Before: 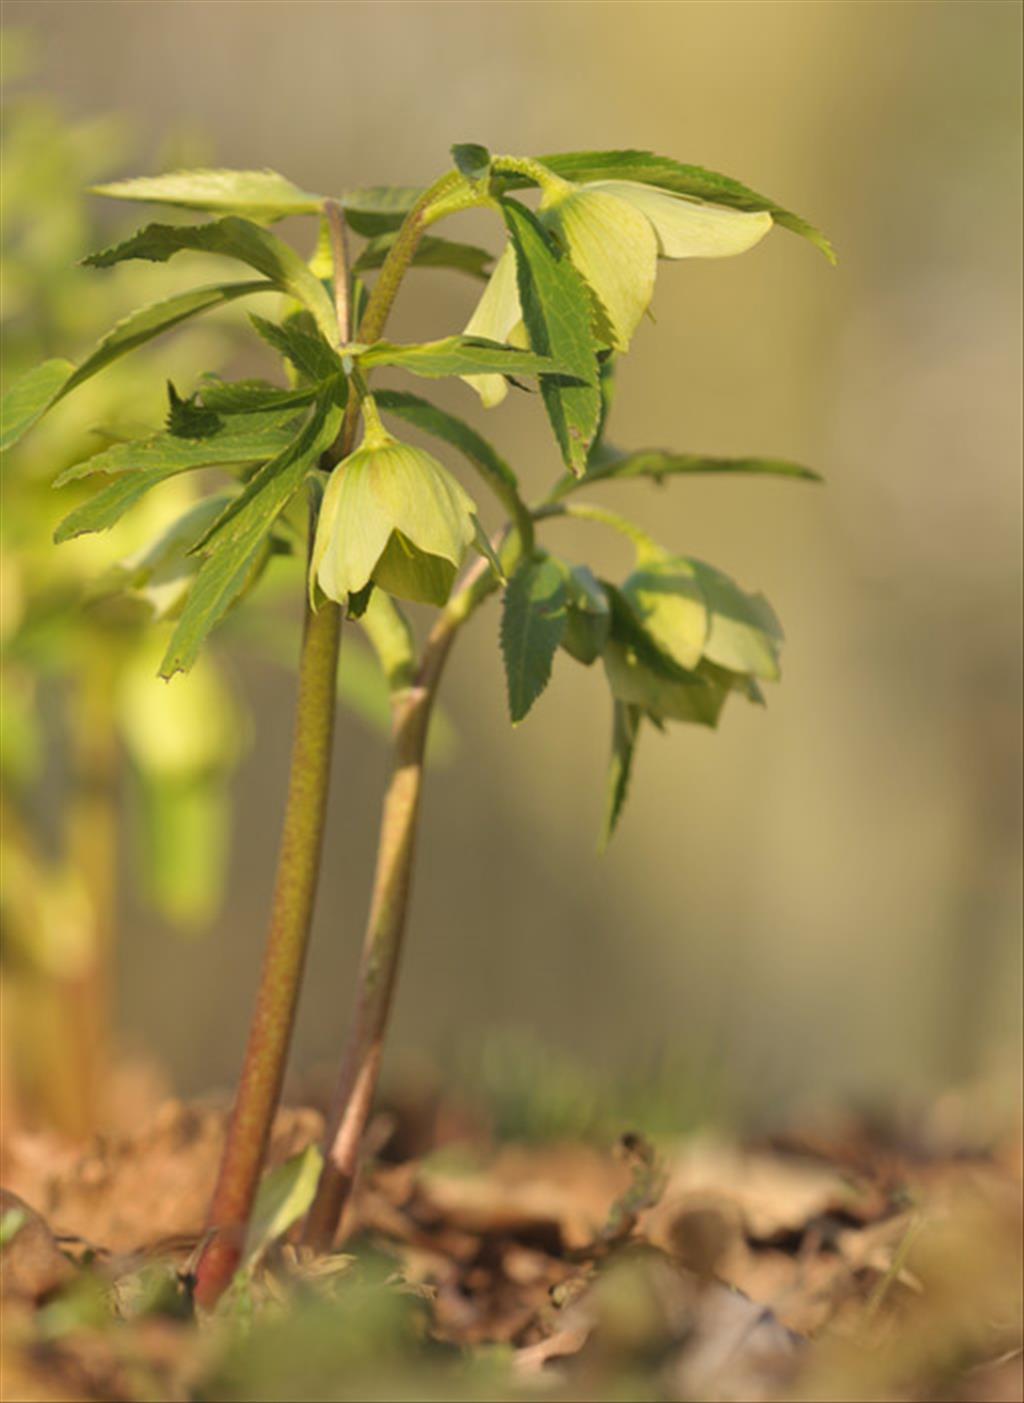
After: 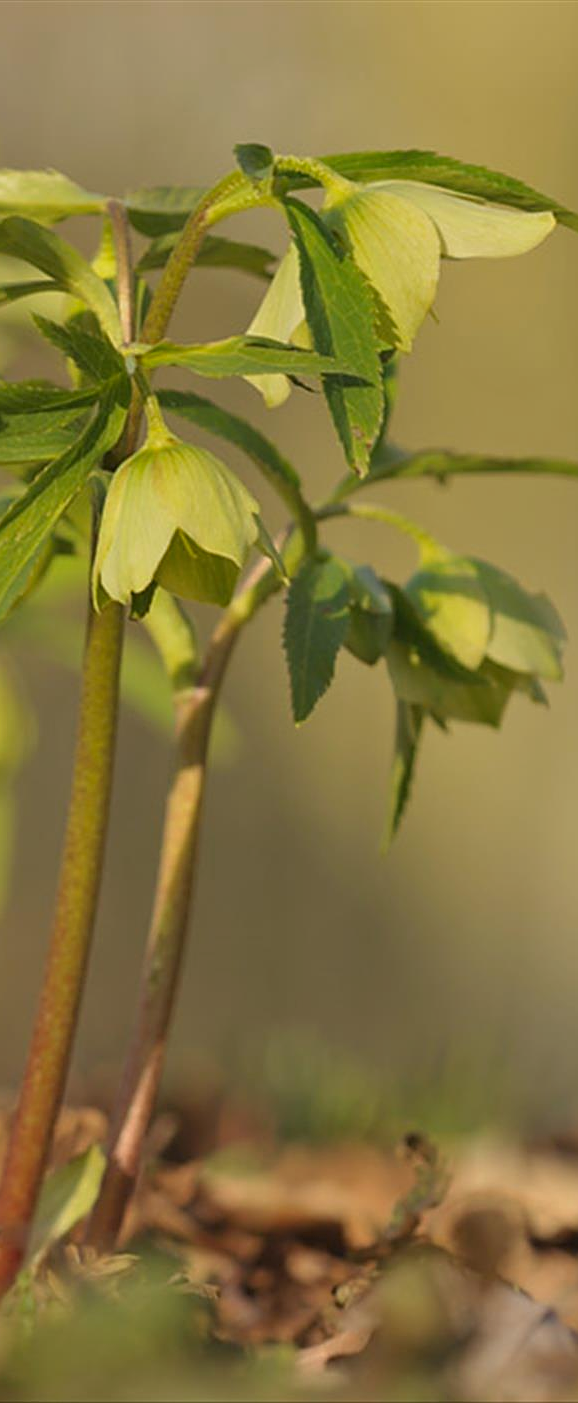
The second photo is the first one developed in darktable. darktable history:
sharpen: on, module defaults
crop: left 21.22%, right 22.242%
shadows and highlights: radius 121.81, shadows 21.31, white point adjustment -9.54, highlights -13.24, soften with gaussian
